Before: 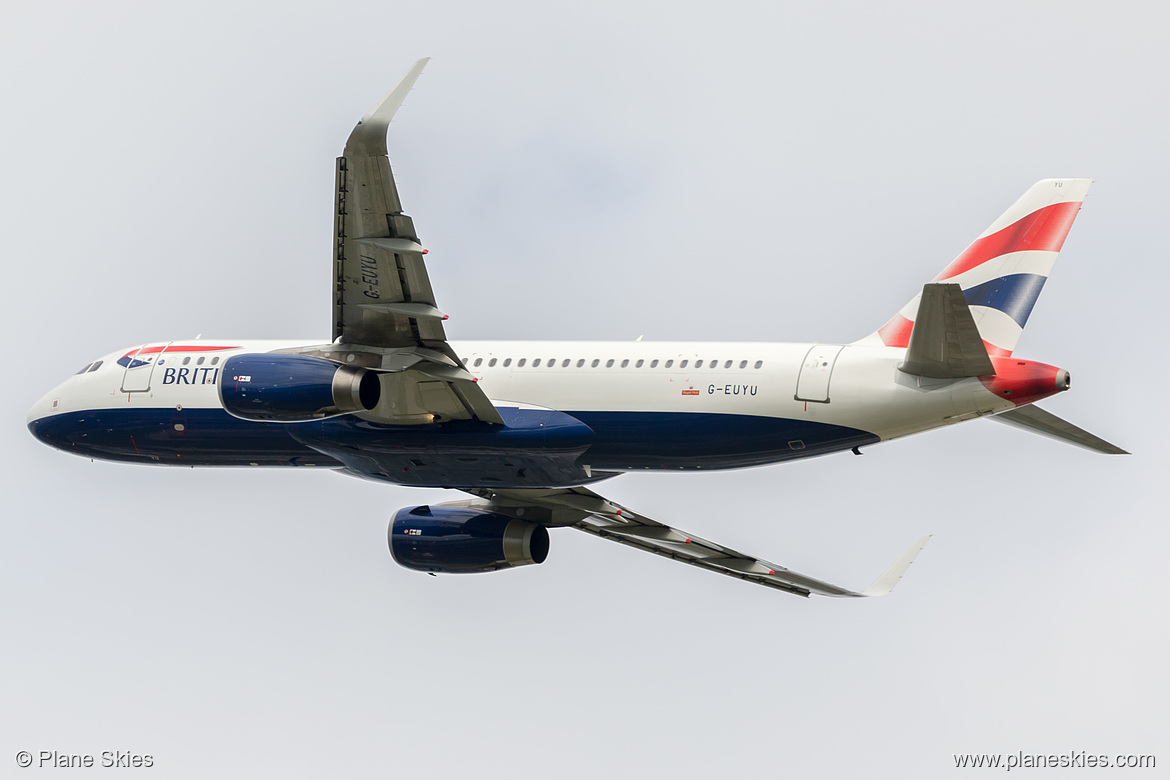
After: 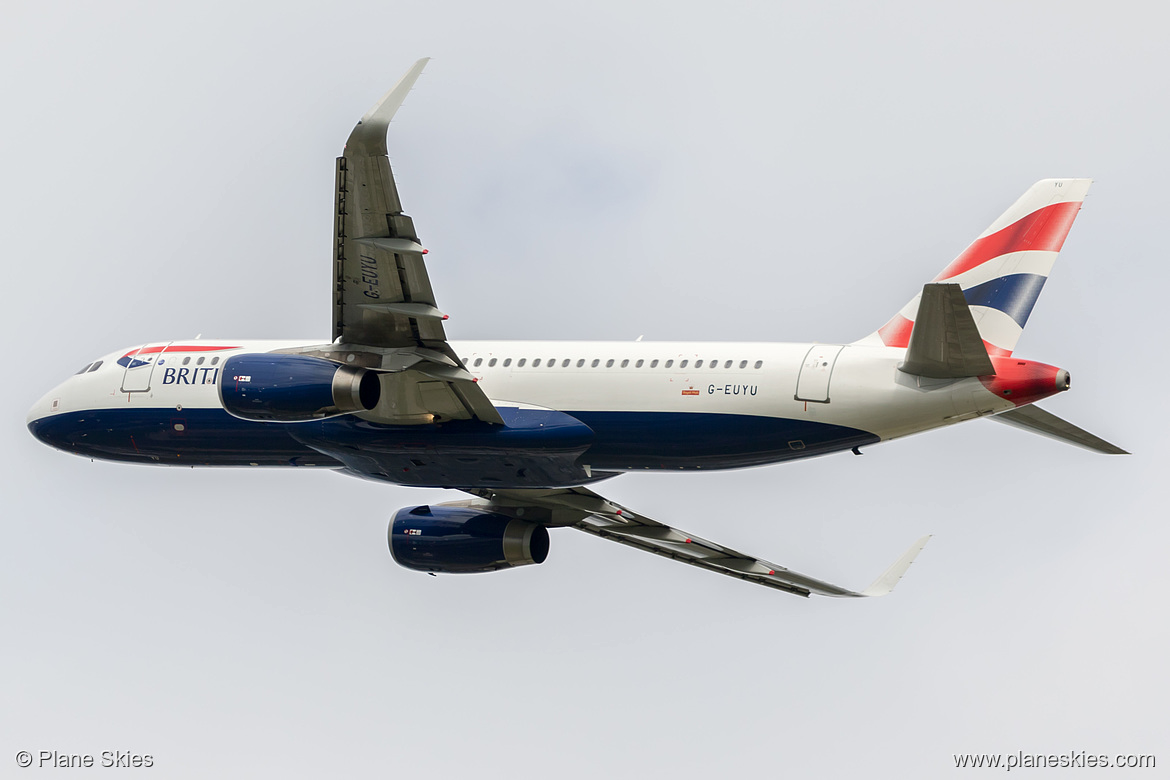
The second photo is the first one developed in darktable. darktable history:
contrast brightness saturation: contrast 0.03, brightness -0.042
